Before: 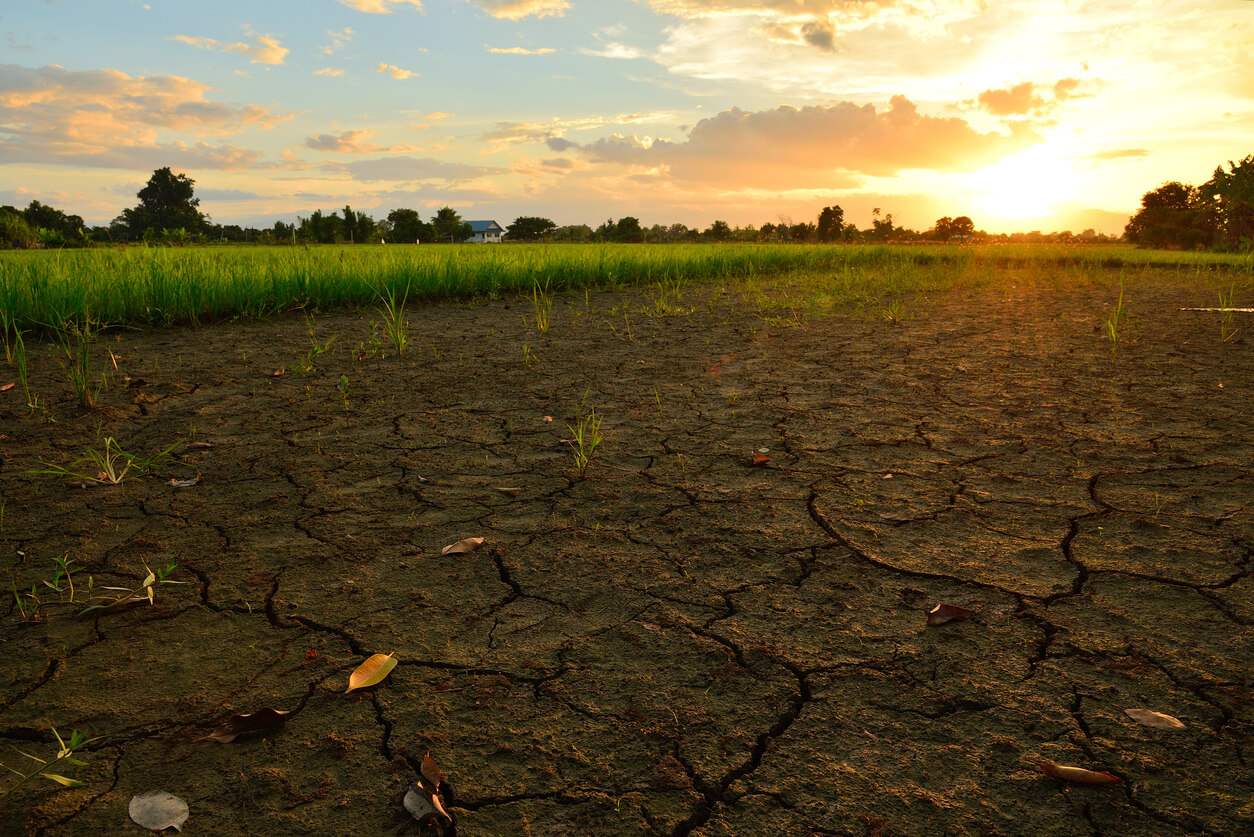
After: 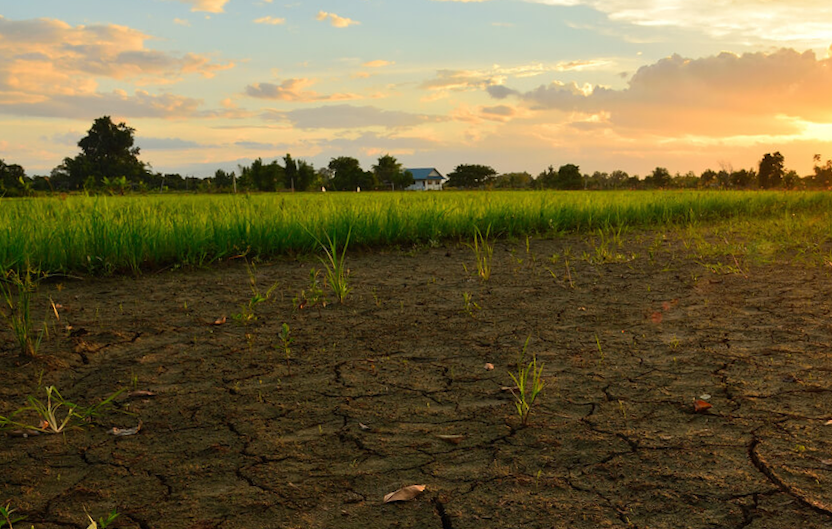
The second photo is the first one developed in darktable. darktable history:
rotate and perspective: rotation -5.2°, automatic cropping off
crop and rotate: angle -4.99°, left 2.122%, top 6.945%, right 27.566%, bottom 30.519%
